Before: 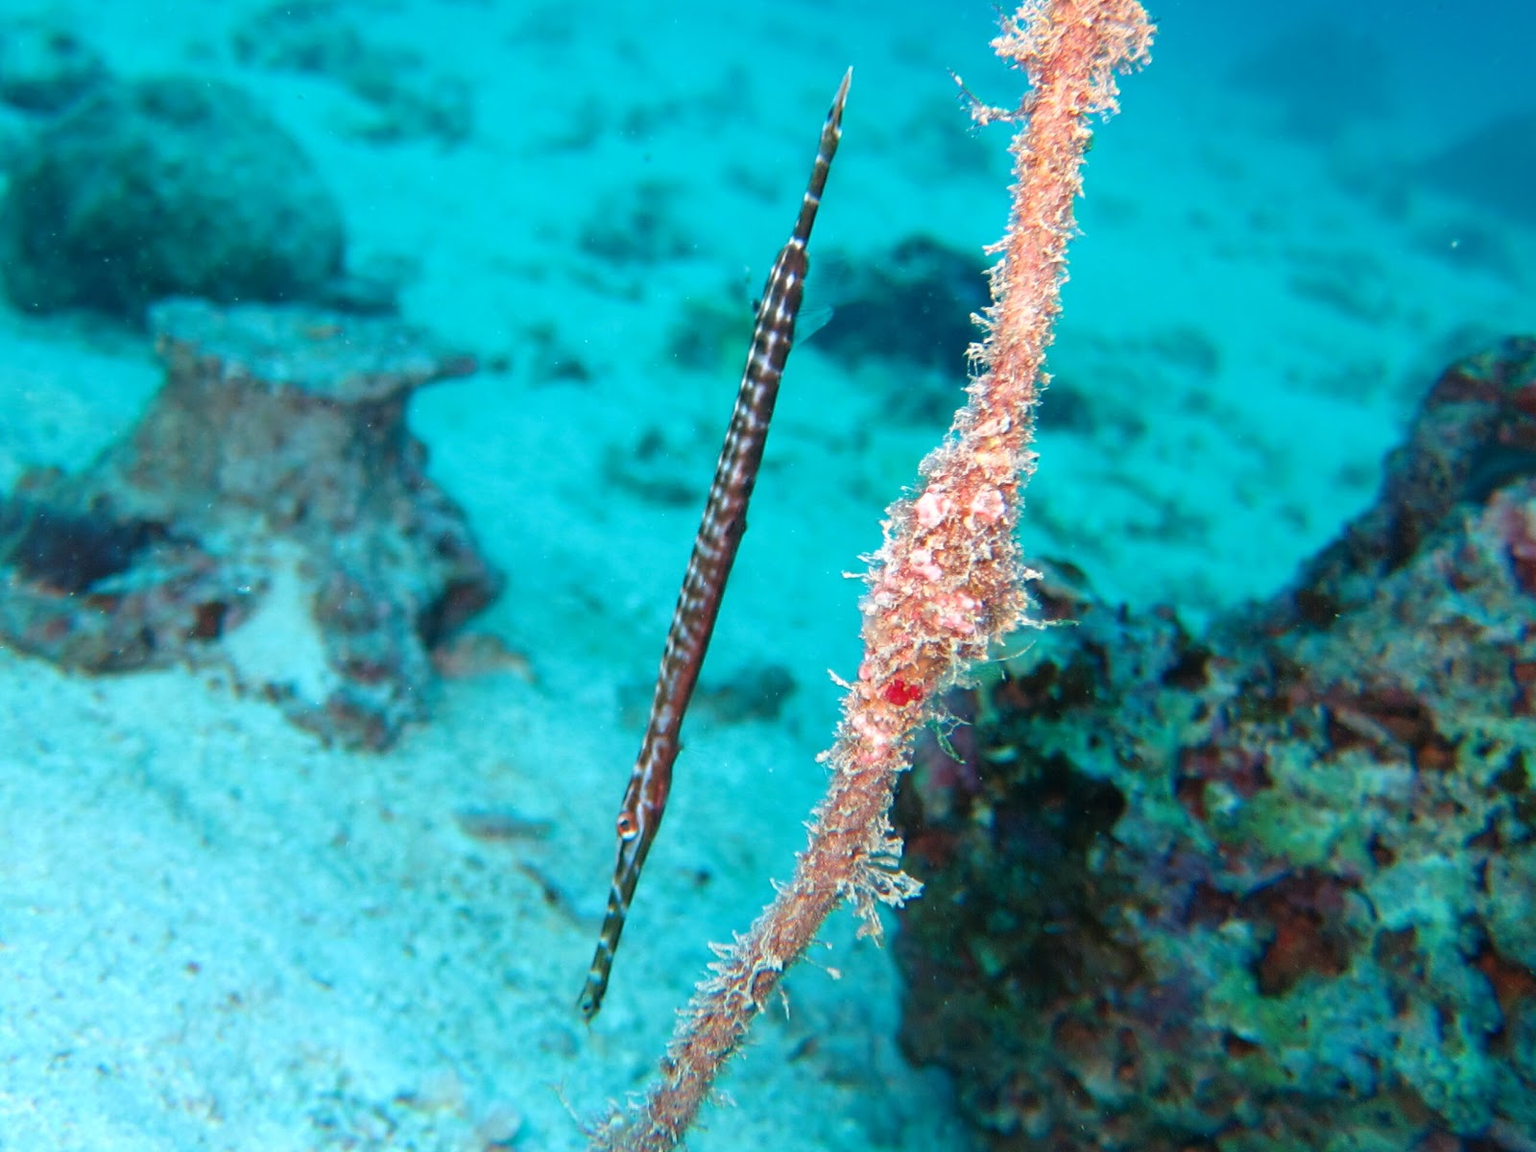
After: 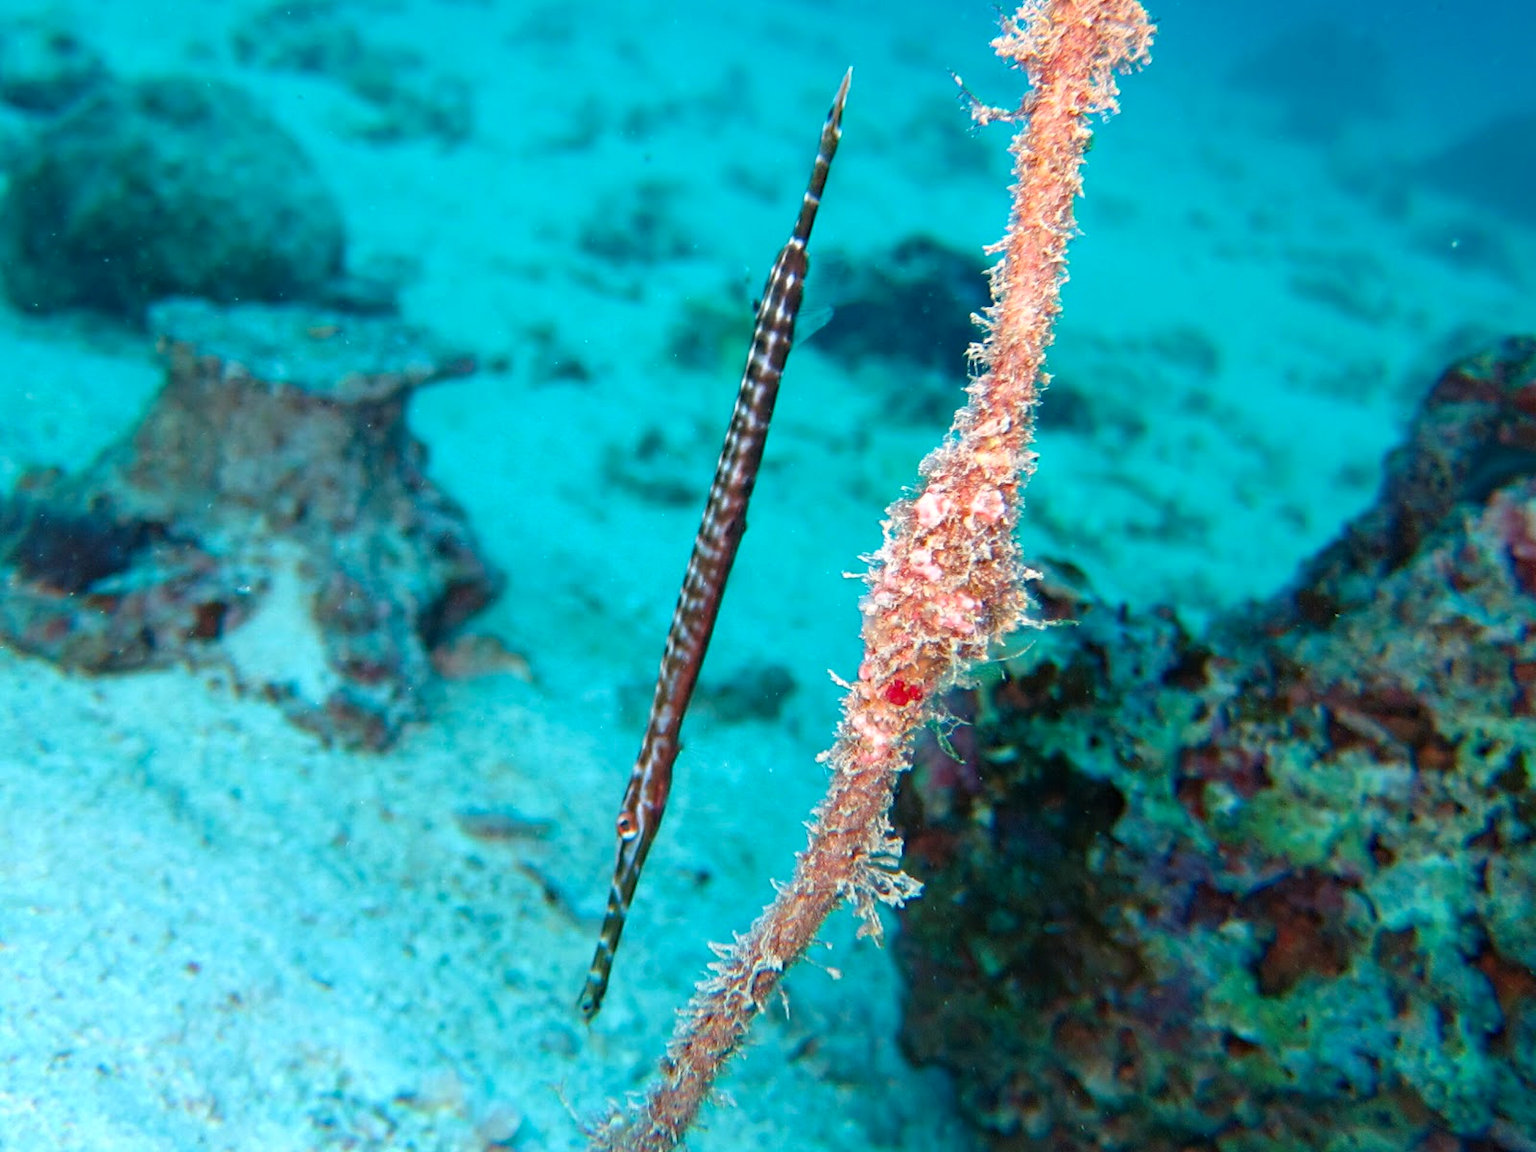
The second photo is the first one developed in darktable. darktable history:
contrast brightness saturation: contrast 0.05
haze removal: compatibility mode true, adaptive false
